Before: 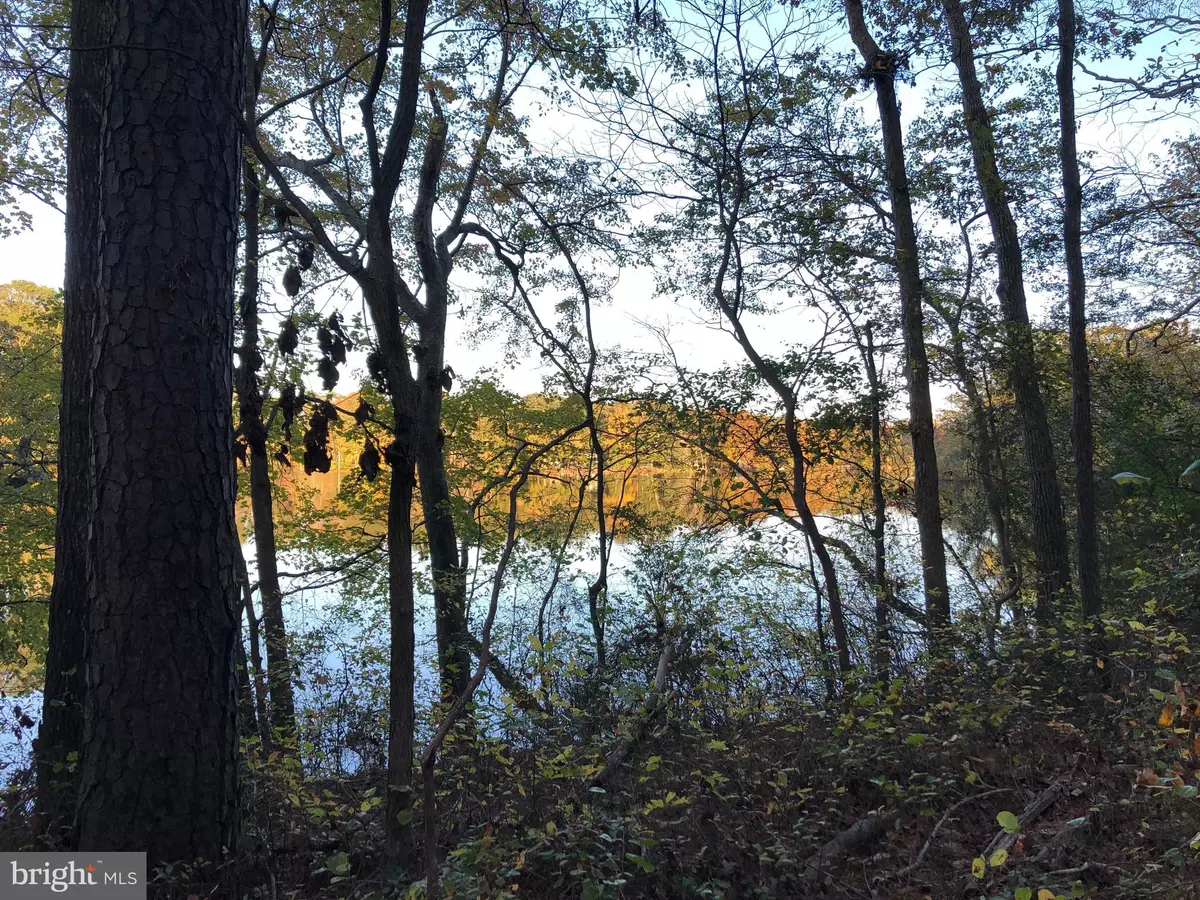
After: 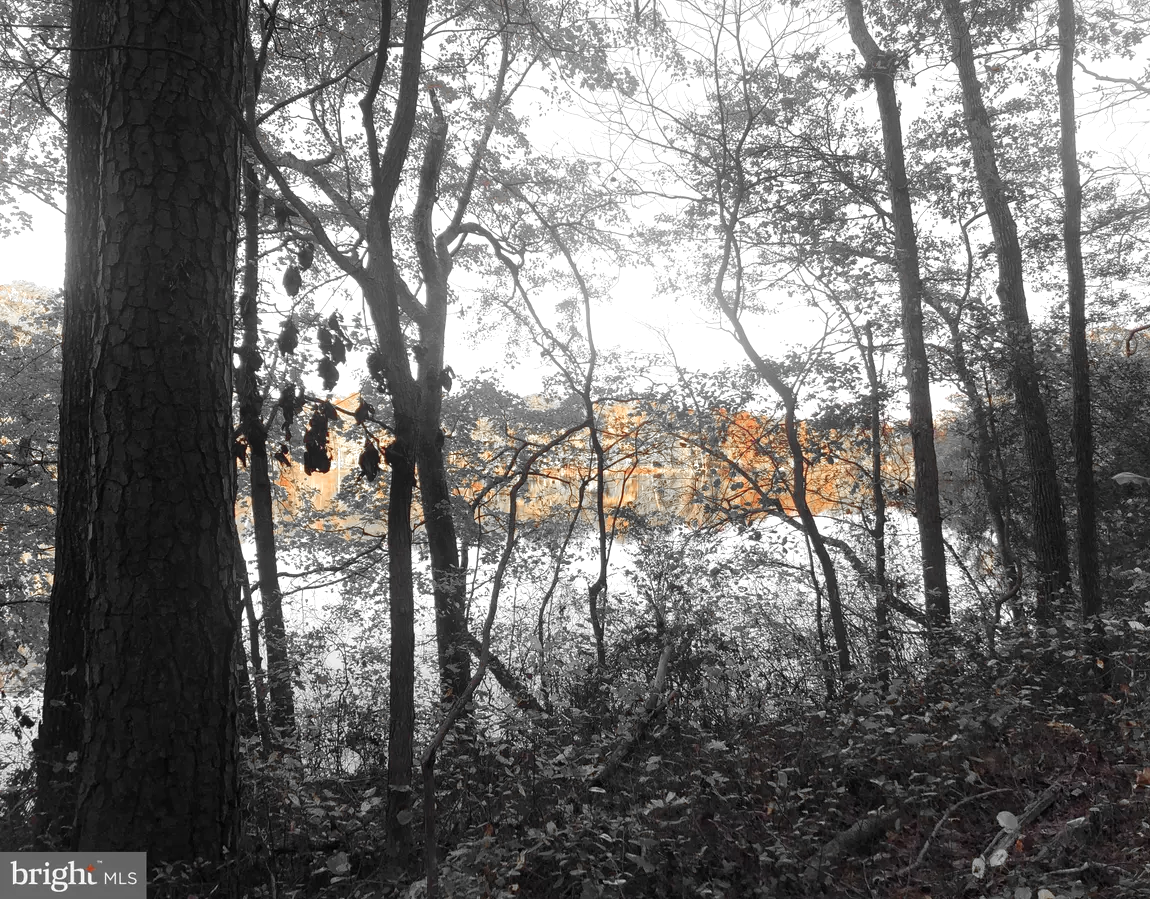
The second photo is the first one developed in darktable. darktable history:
bloom: size 13.65%, threshold 98.39%, strength 4.82%
rgb curve: curves: ch0 [(0, 0) (0.053, 0.068) (0.122, 0.128) (1, 1)]
tone equalizer: -8 EV -0.417 EV, -7 EV -0.389 EV, -6 EV -0.333 EV, -5 EV -0.222 EV, -3 EV 0.222 EV, -2 EV 0.333 EV, -1 EV 0.389 EV, +0 EV 0.417 EV, edges refinement/feathering 500, mask exposure compensation -1.57 EV, preserve details no
crop: right 4.126%, bottom 0.031%
color zones: curves: ch0 [(0, 0.497) (0.096, 0.361) (0.221, 0.538) (0.429, 0.5) (0.571, 0.5) (0.714, 0.5) (0.857, 0.5) (1, 0.497)]; ch1 [(0, 0.5) (0.143, 0.5) (0.257, -0.002) (0.429, 0.04) (0.571, -0.001) (0.714, -0.015) (0.857, 0.024) (1, 0.5)]
